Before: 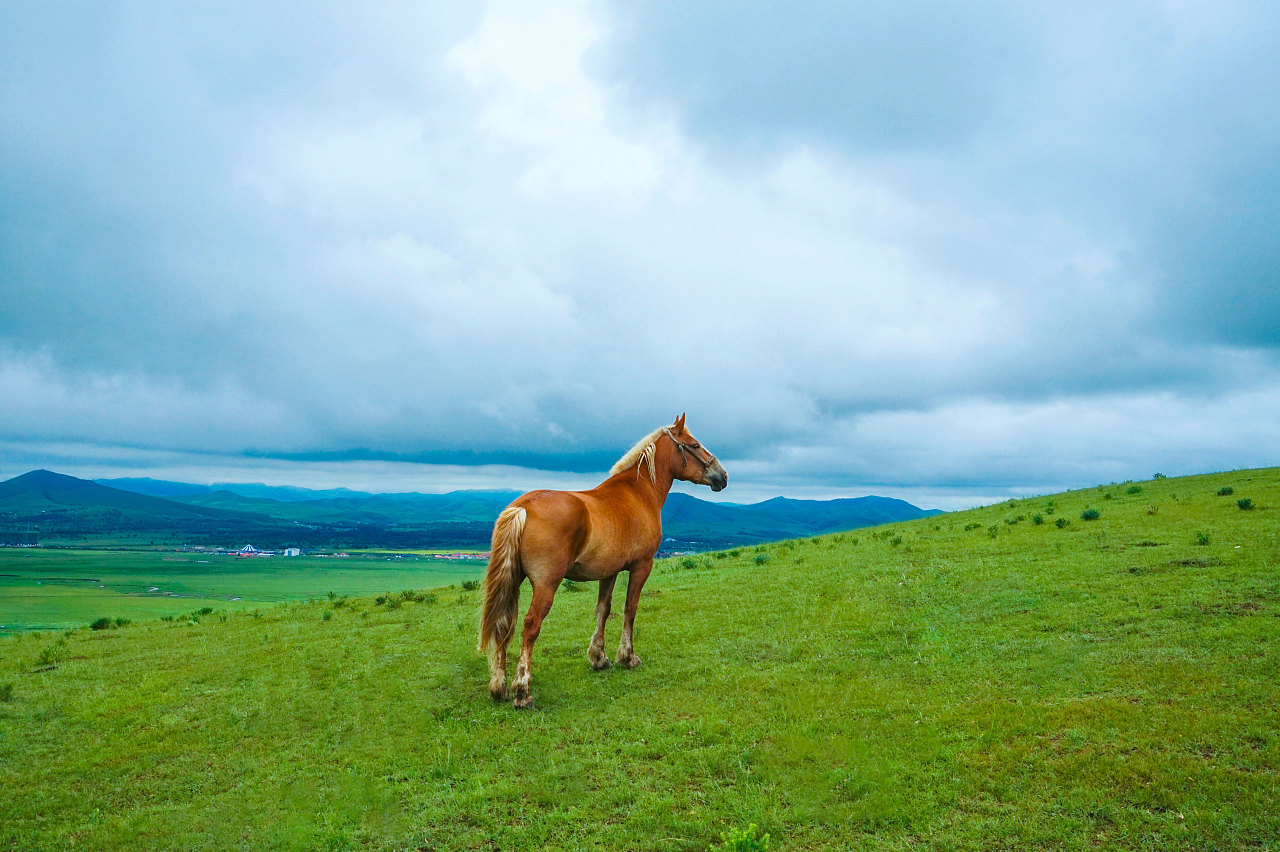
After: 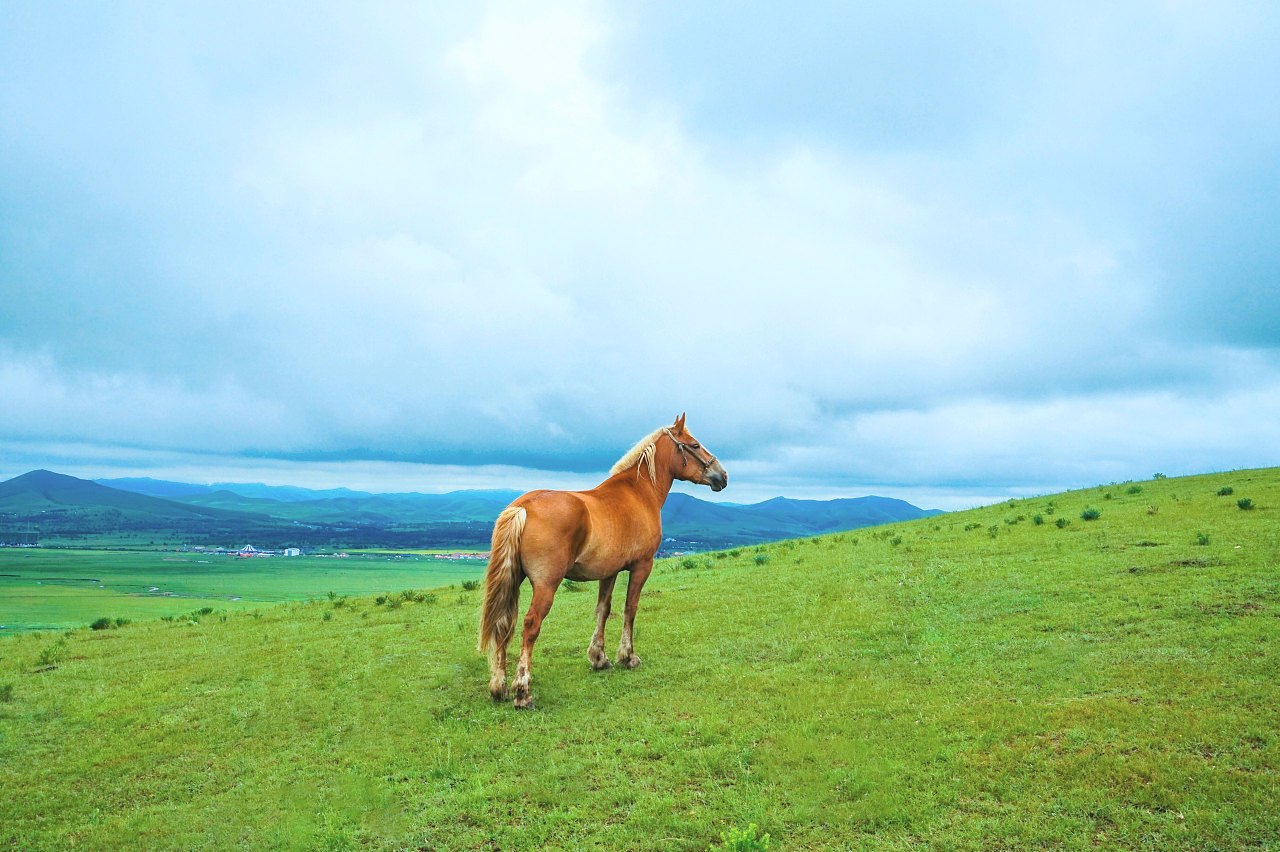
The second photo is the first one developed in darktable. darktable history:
contrast brightness saturation: contrast 0.14, brightness 0.215
